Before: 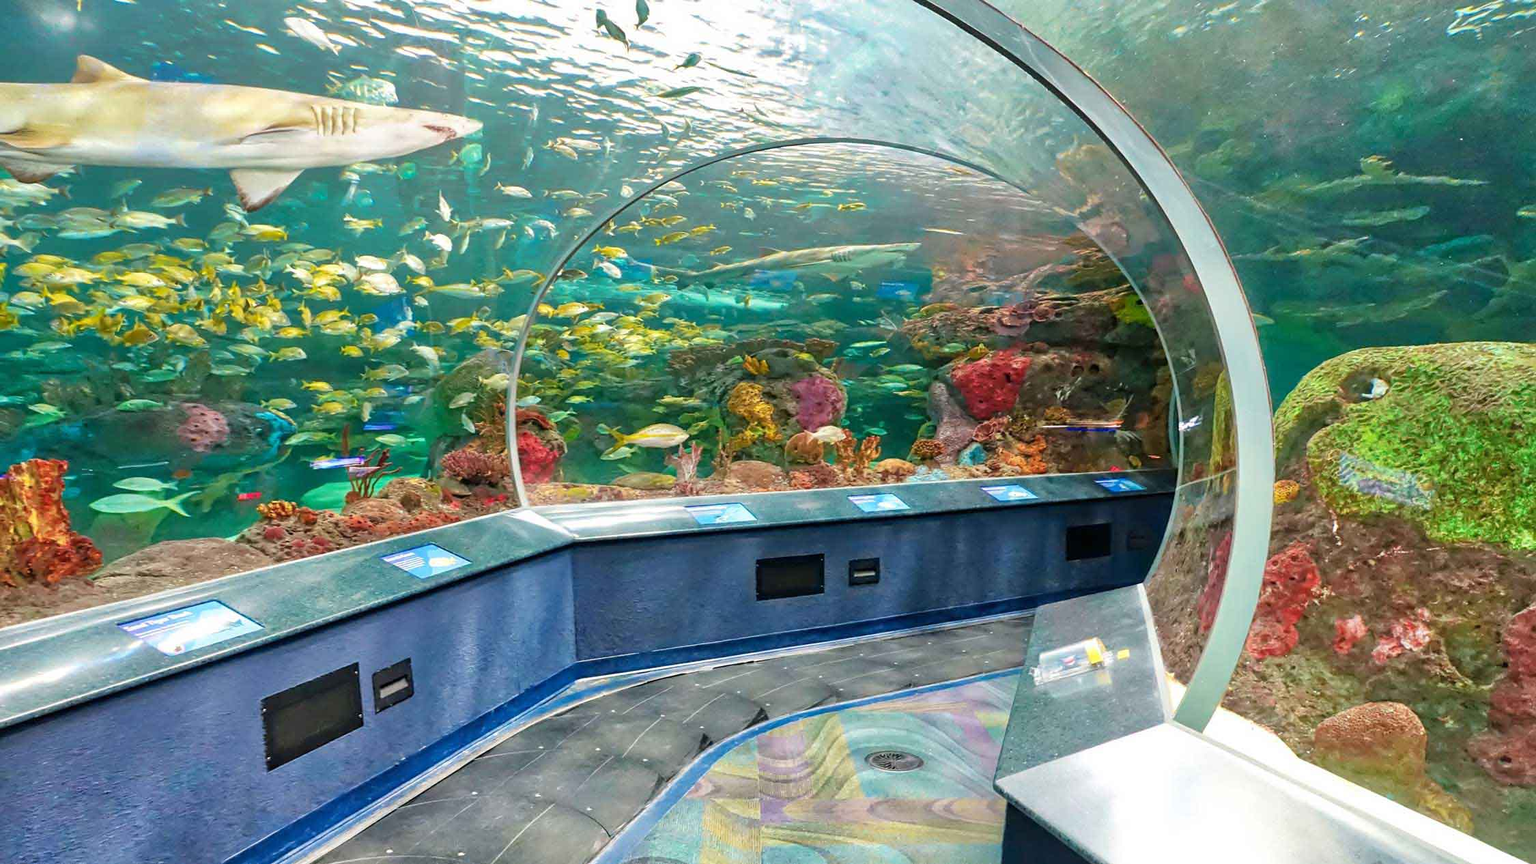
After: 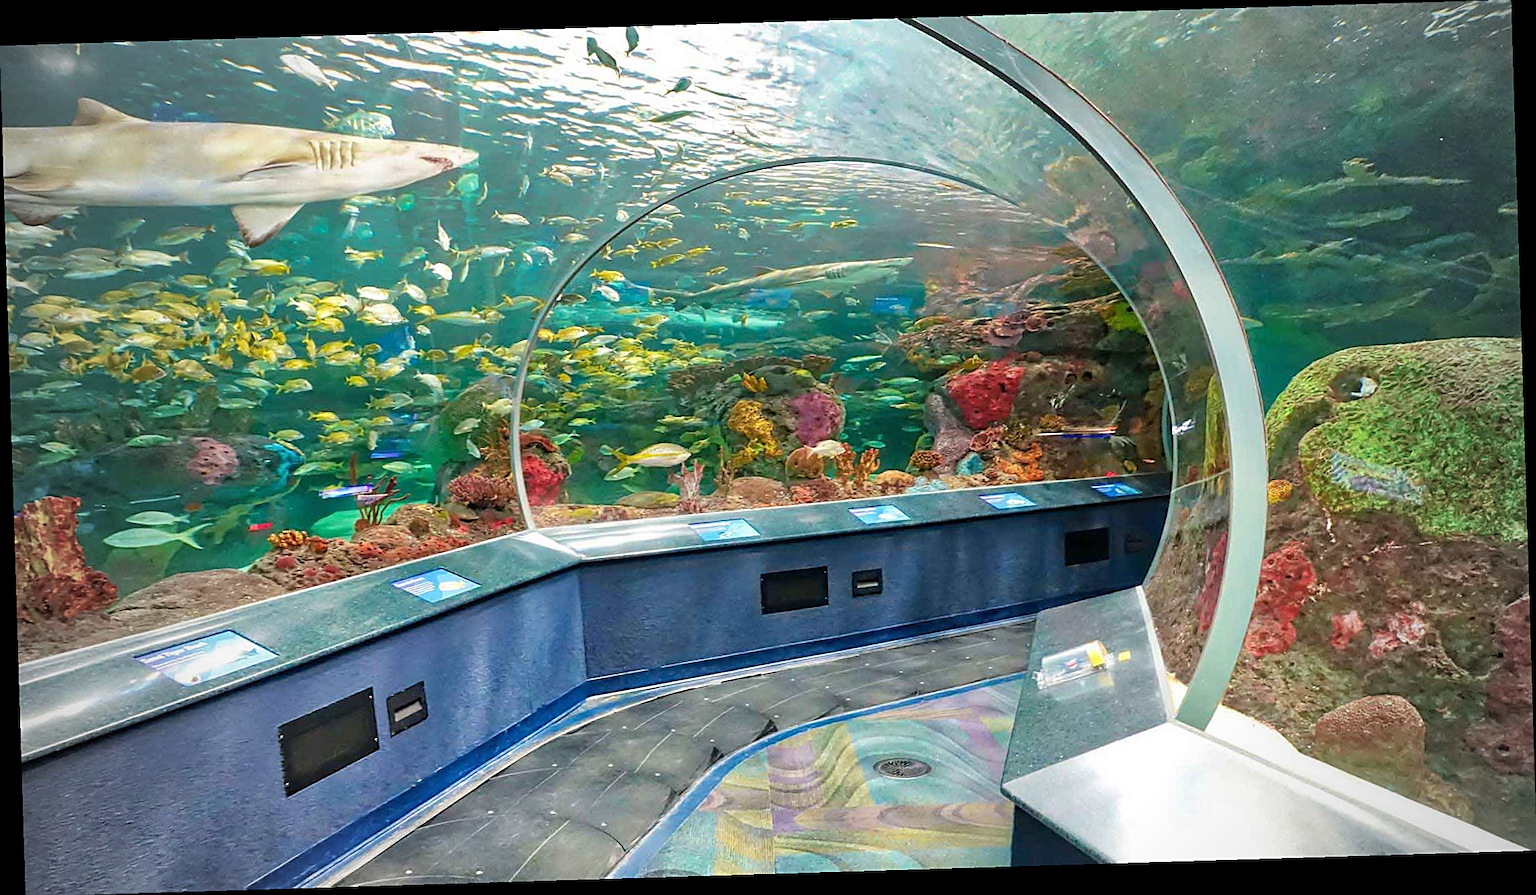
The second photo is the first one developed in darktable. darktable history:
shadows and highlights: shadows 25, highlights -25
rotate and perspective: rotation -1.75°, automatic cropping off
vignetting: fall-off start 67.15%, brightness -0.442, saturation -0.691, width/height ratio 1.011, unbound false
sharpen: on, module defaults
